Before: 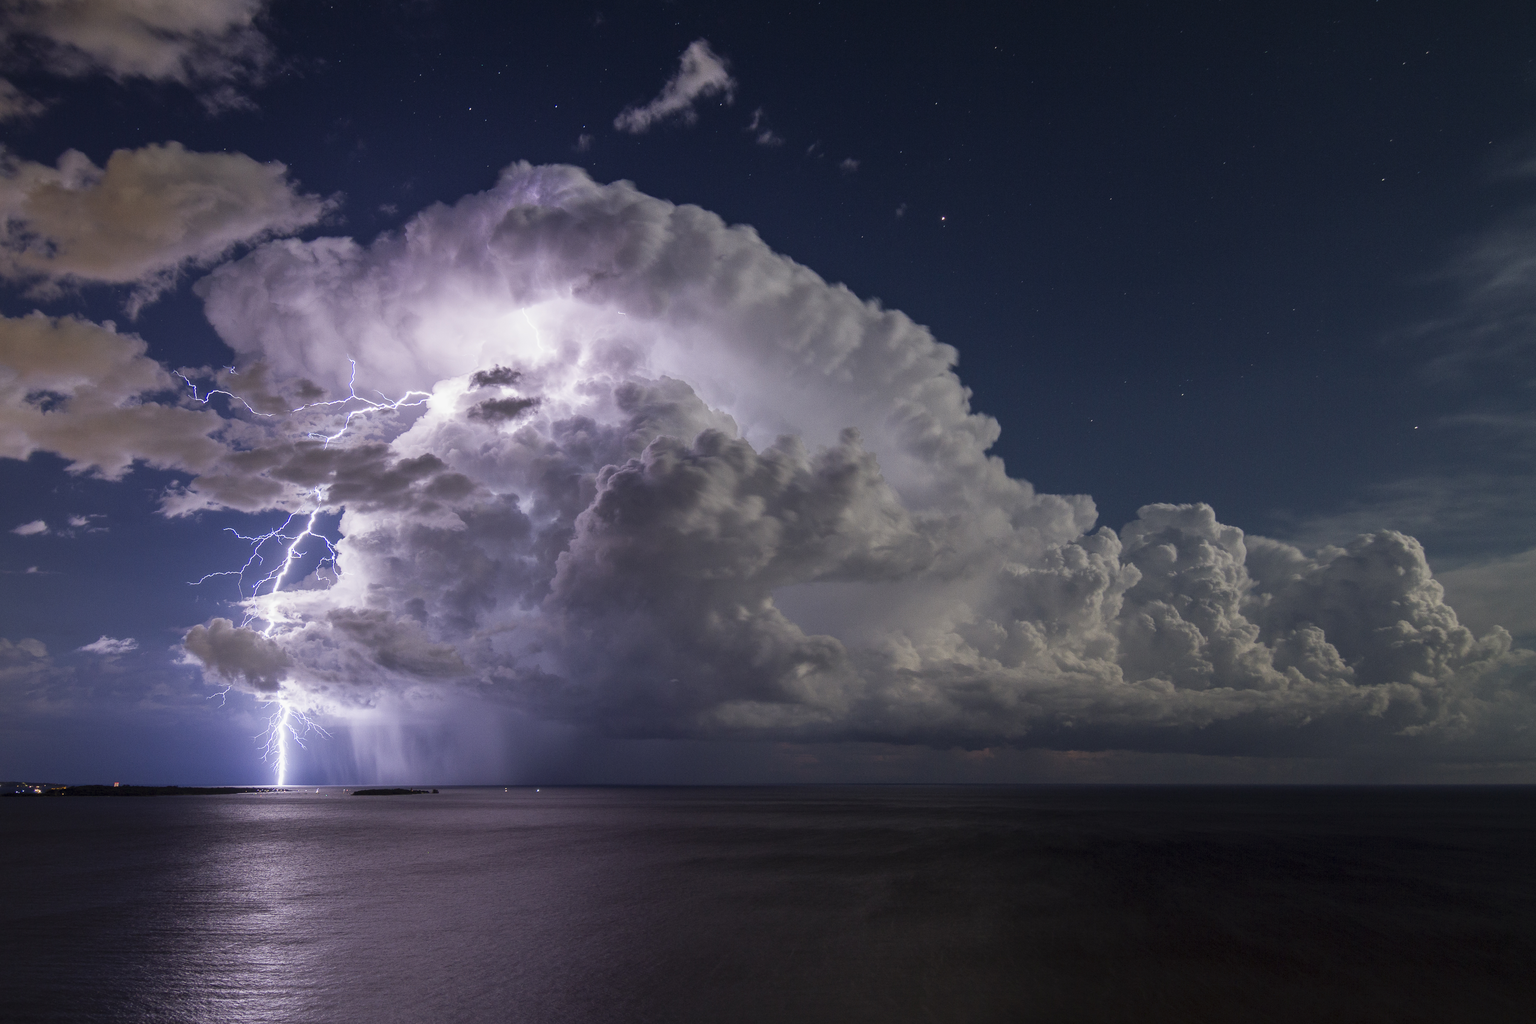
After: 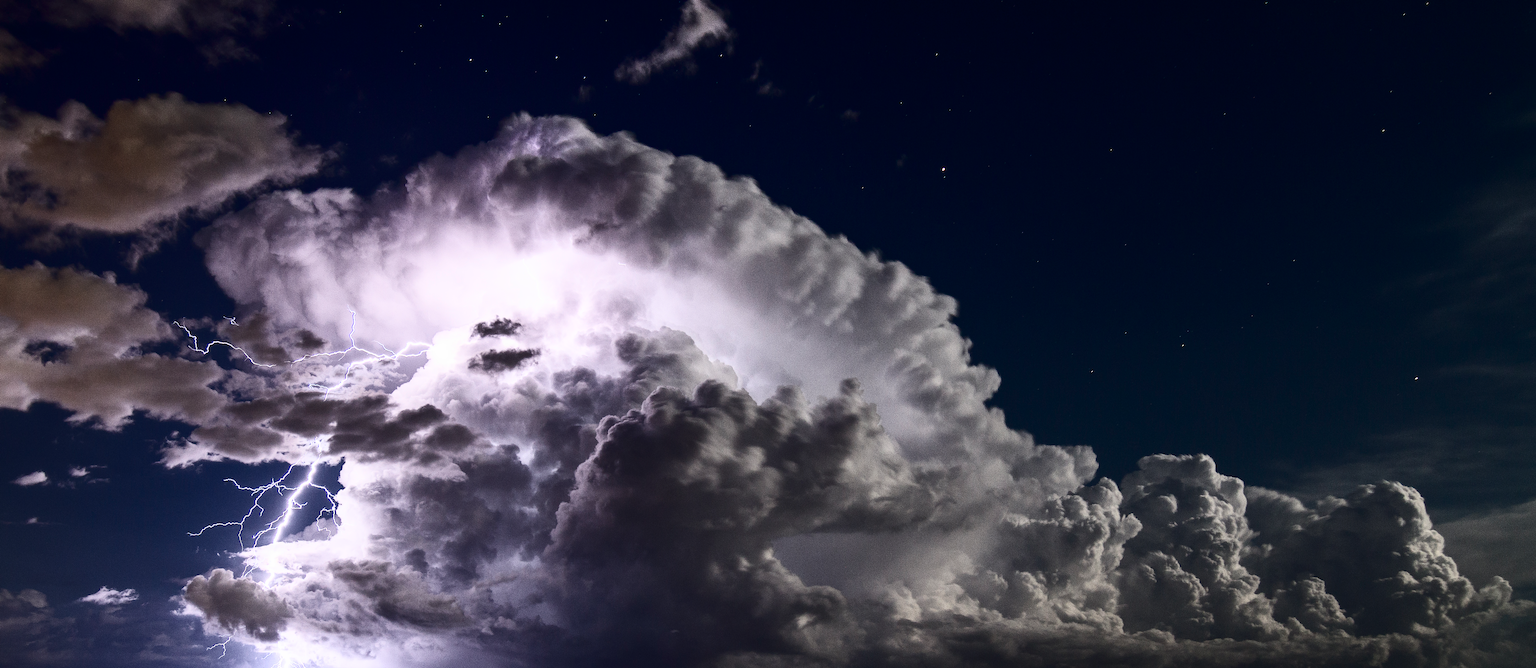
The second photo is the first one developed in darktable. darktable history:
crop and rotate: top 4.859%, bottom 29.871%
contrast brightness saturation: contrast 0.512, saturation -0.096
